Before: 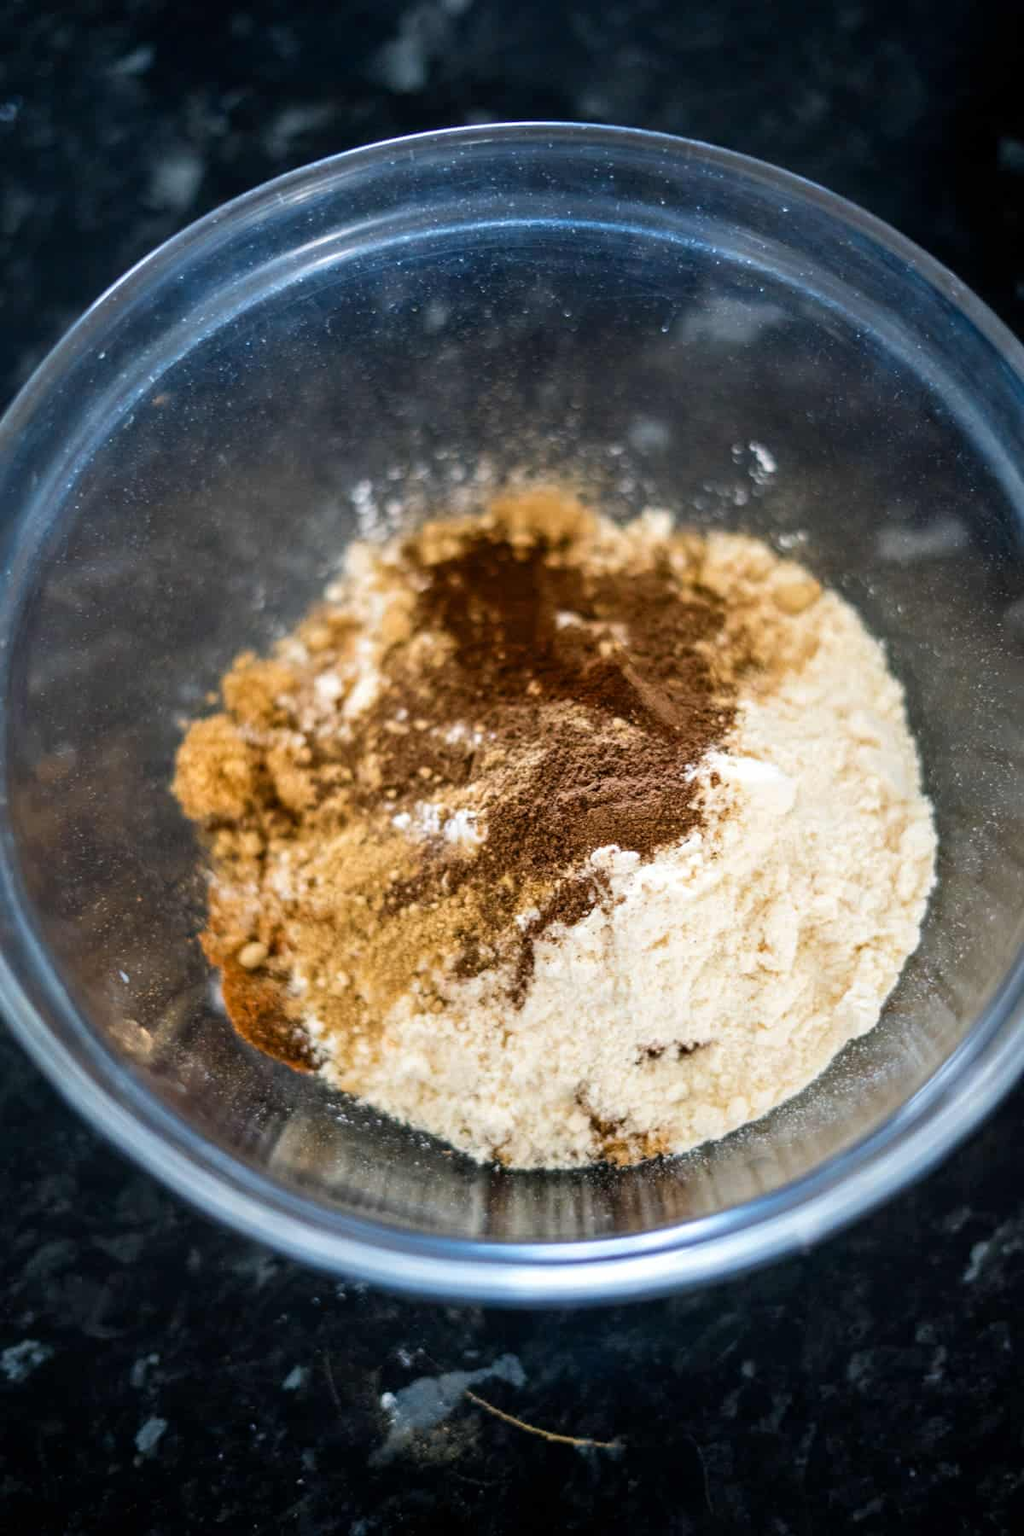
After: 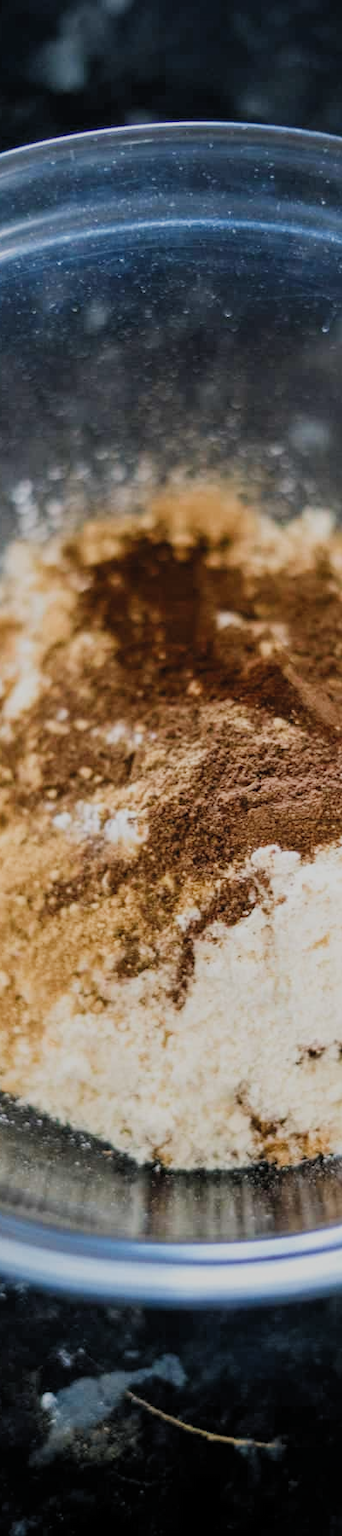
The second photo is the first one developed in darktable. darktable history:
crop: left 33.172%, right 33.385%
filmic rgb: black relative exposure -7.99 EV, white relative exposure 4.03 EV, threshold 3.02 EV, hardness 4.1, contrast 0.922, color science v5 (2021), contrast in shadows safe, contrast in highlights safe, enable highlight reconstruction true
